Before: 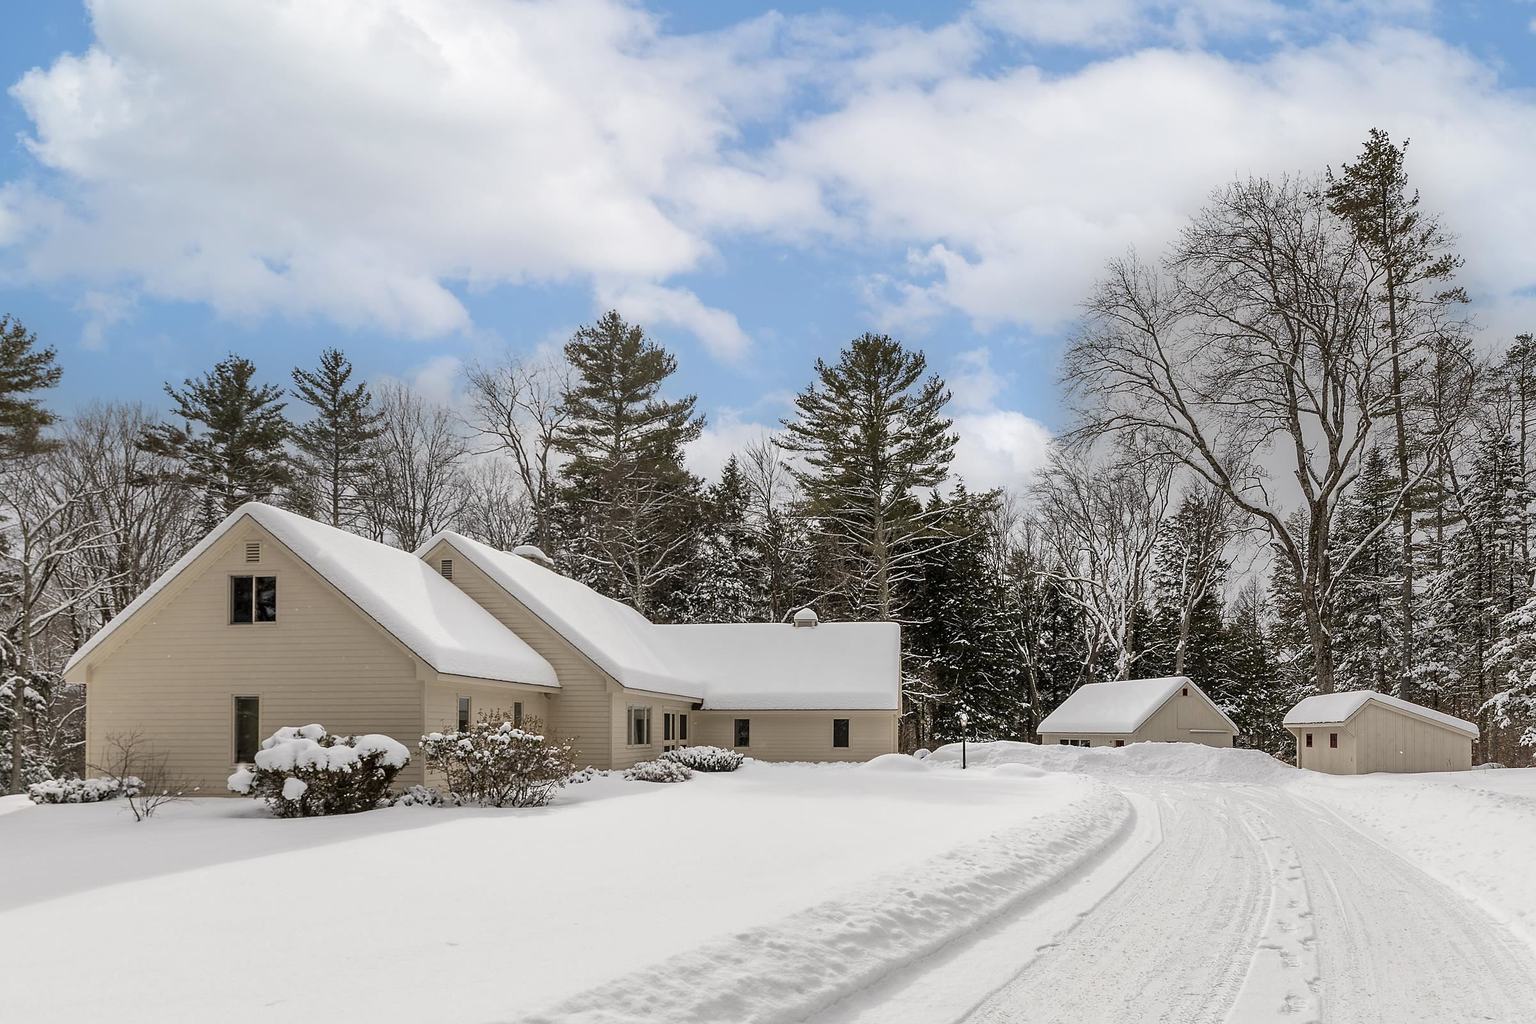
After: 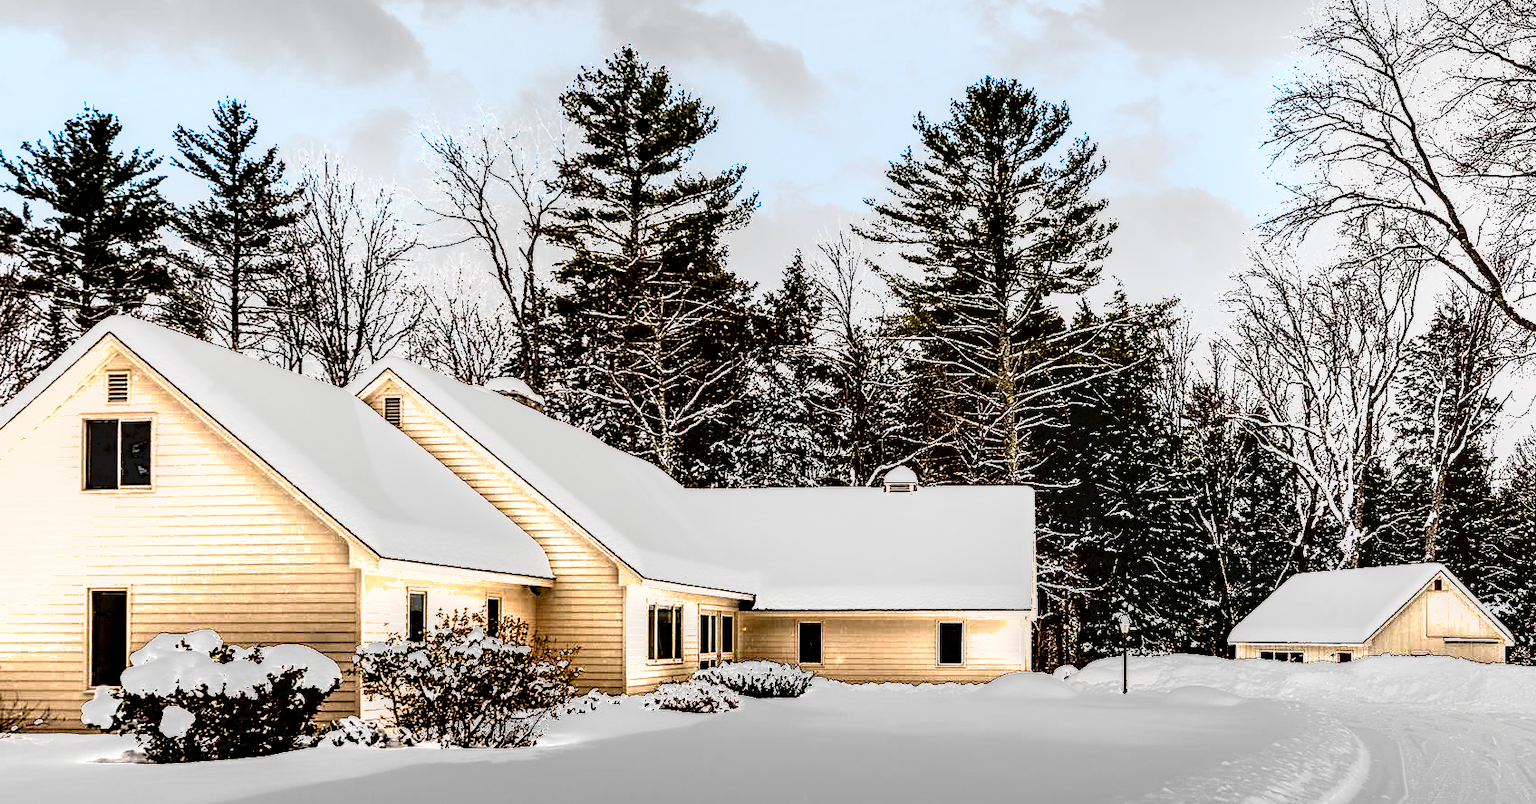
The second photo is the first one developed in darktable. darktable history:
crop: left 11.083%, top 27.276%, right 18.288%, bottom 17.178%
local contrast: detail 142%
exposure: exposure 1.993 EV, compensate exposure bias true, compensate highlight preservation false
shadows and highlights: radius 336.51, shadows 28.08, soften with gaussian
